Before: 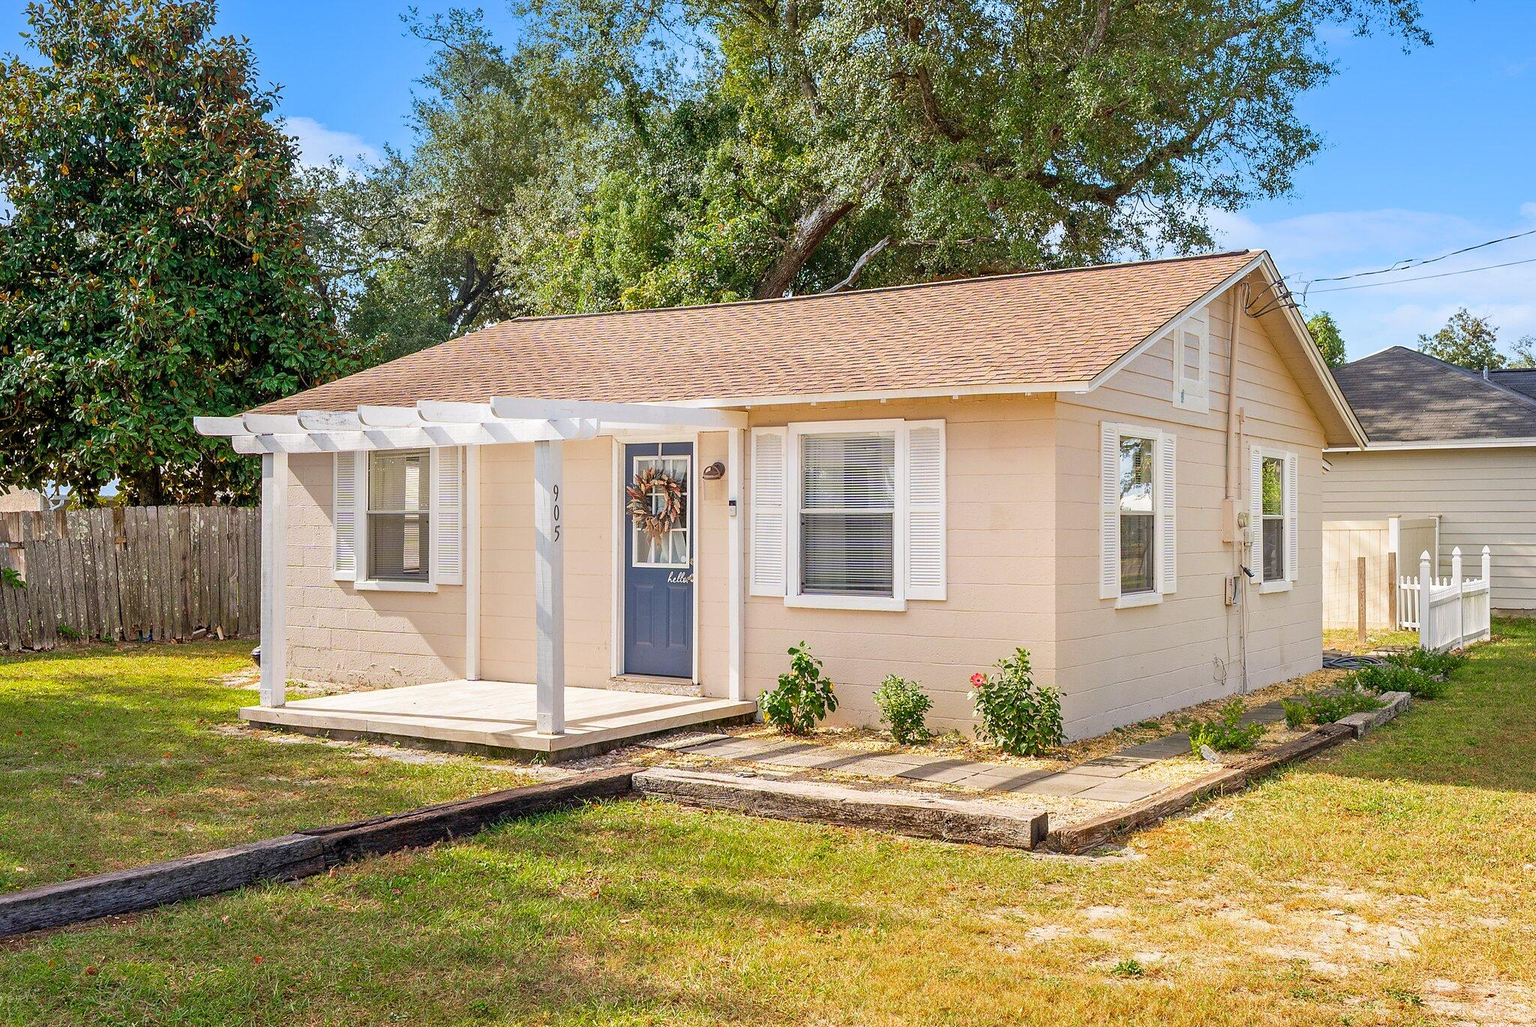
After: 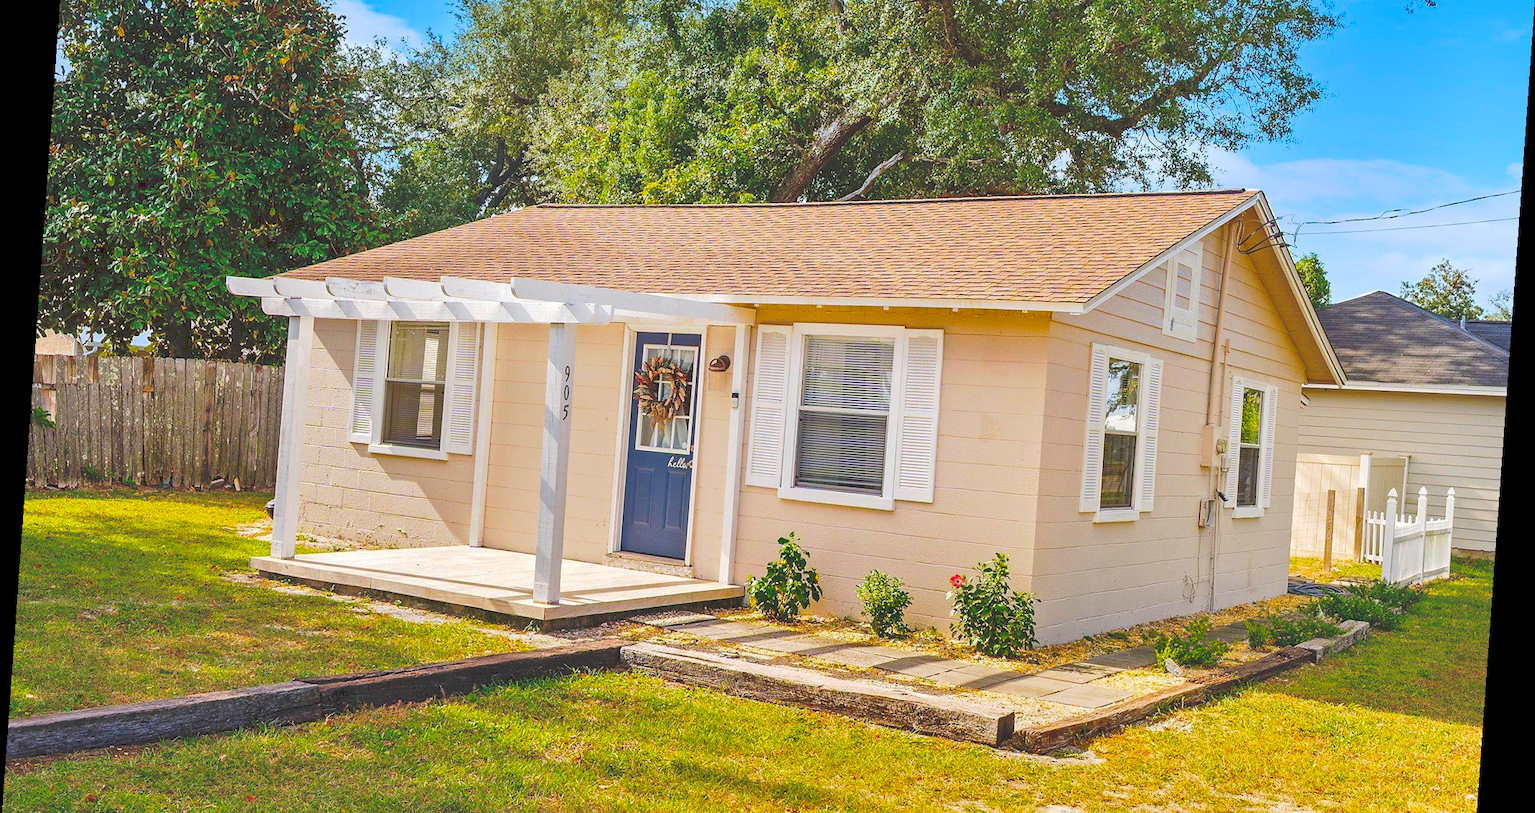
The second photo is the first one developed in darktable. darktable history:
color balance rgb: linear chroma grading › global chroma 15%, perceptual saturation grading › global saturation 30%
tone curve: curves: ch0 [(0, 0) (0.003, 0.211) (0.011, 0.211) (0.025, 0.215) (0.044, 0.218) (0.069, 0.224) (0.1, 0.227) (0.136, 0.233) (0.177, 0.247) (0.224, 0.275) (0.277, 0.309) (0.335, 0.366) (0.399, 0.438) (0.468, 0.515) (0.543, 0.586) (0.623, 0.658) (0.709, 0.735) (0.801, 0.821) (0.898, 0.889) (1, 1)], preserve colors none
shadows and highlights: shadows 12, white point adjustment 1.2, soften with gaussian
rotate and perspective: rotation 4.1°, automatic cropping off
crop and rotate: top 12.5%, bottom 12.5%
